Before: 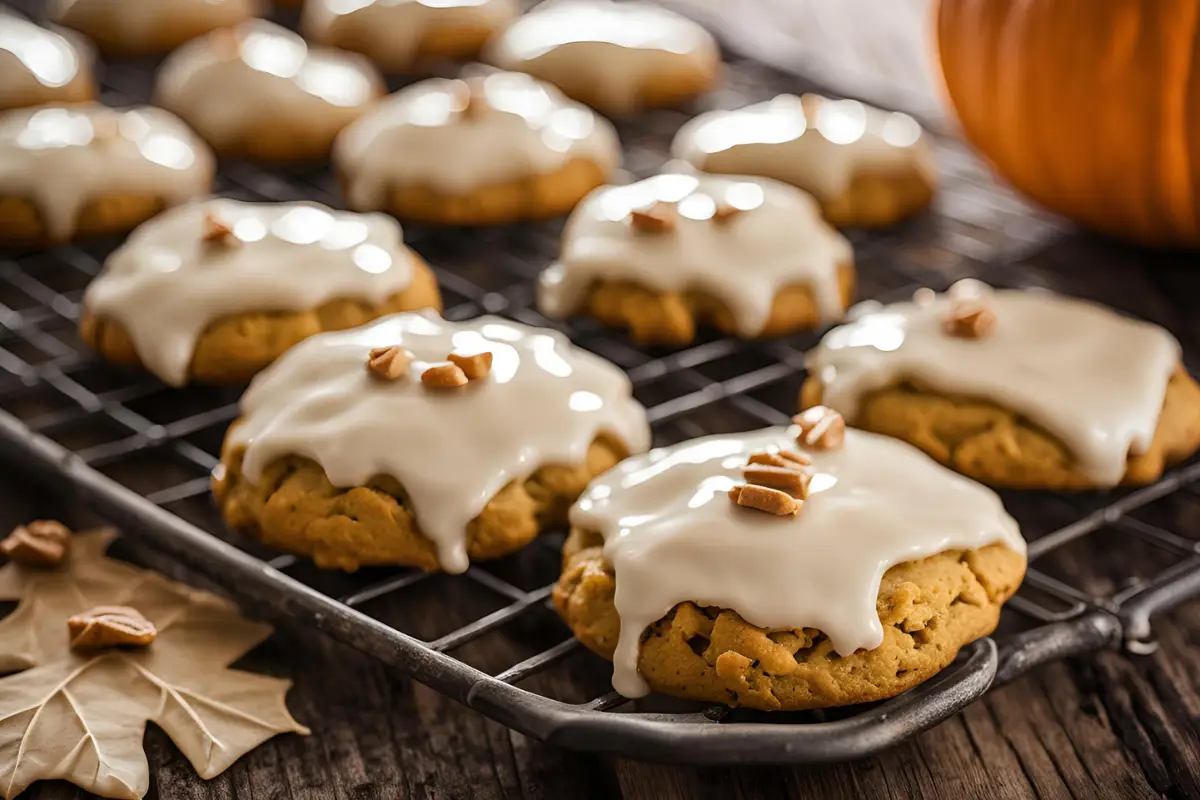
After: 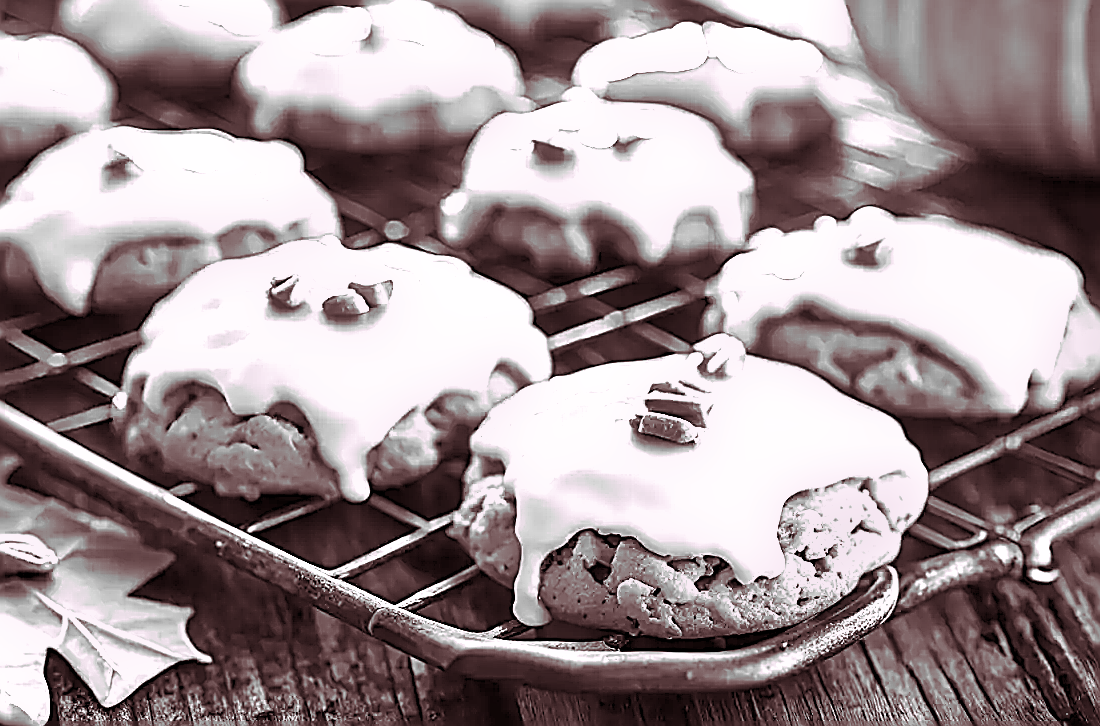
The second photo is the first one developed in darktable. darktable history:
sharpen: amount 2
color balance rgb: perceptual saturation grading › global saturation 100%
crop and rotate: left 8.262%, top 9.226%
exposure: black level correction 0, exposure 1.45 EV, compensate exposure bias true, compensate highlight preservation false
monochrome: on, module defaults
shadows and highlights: low approximation 0.01, soften with gaussian
split-toning: highlights › hue 298.8°, highlights › saturation 0.73, compress 41.76%
